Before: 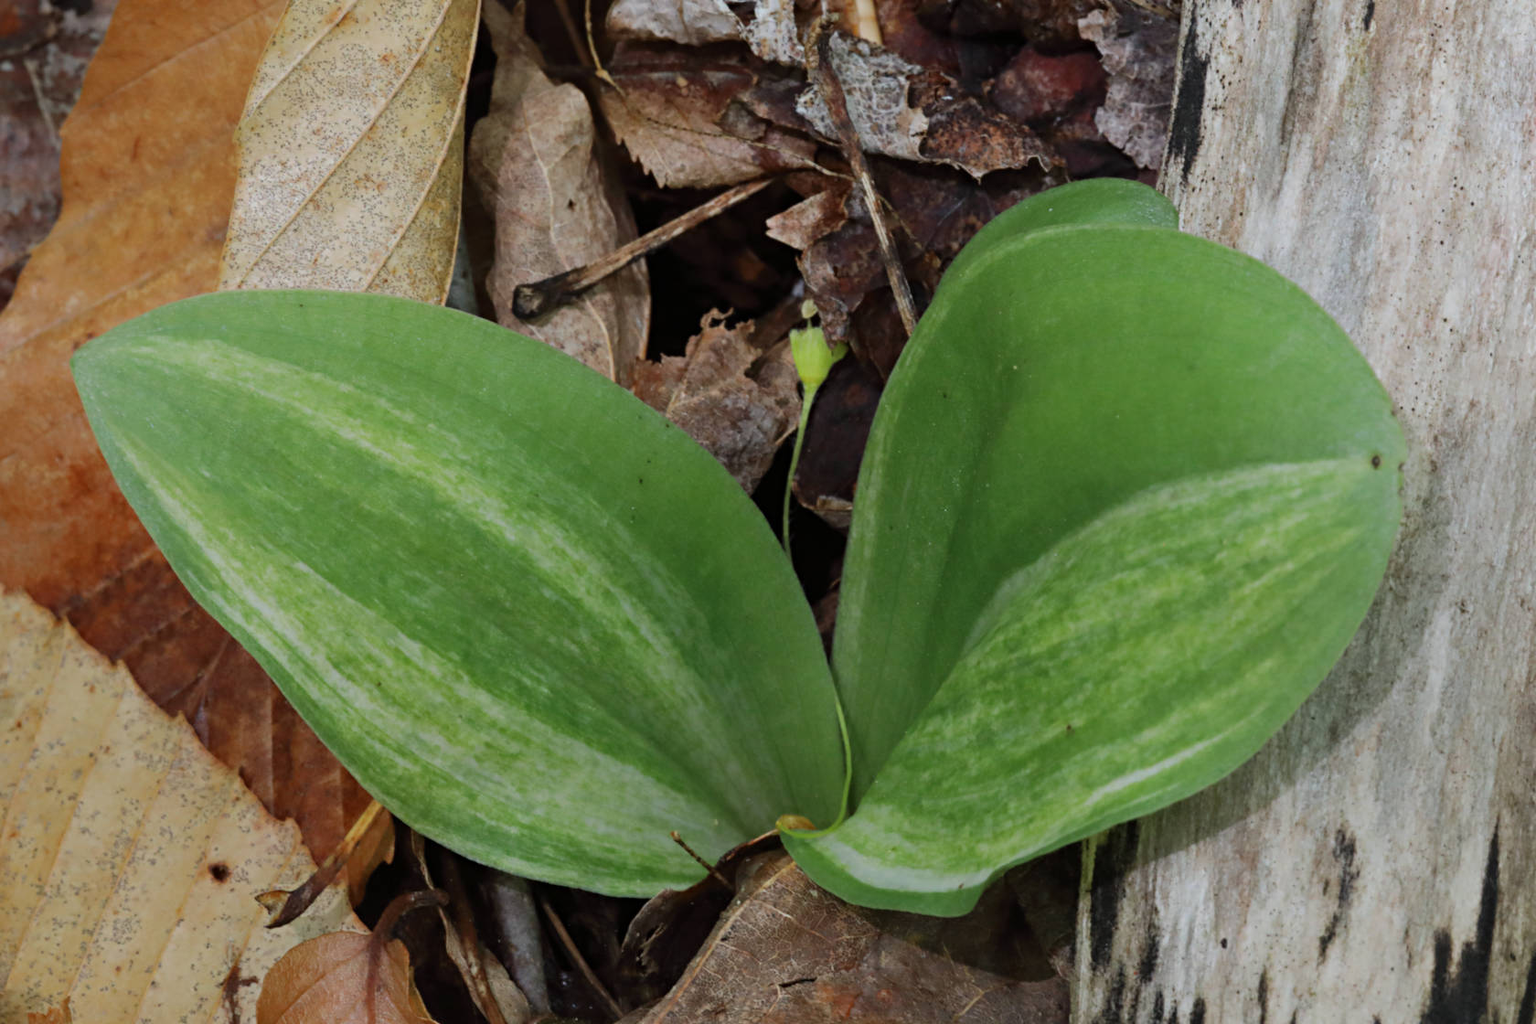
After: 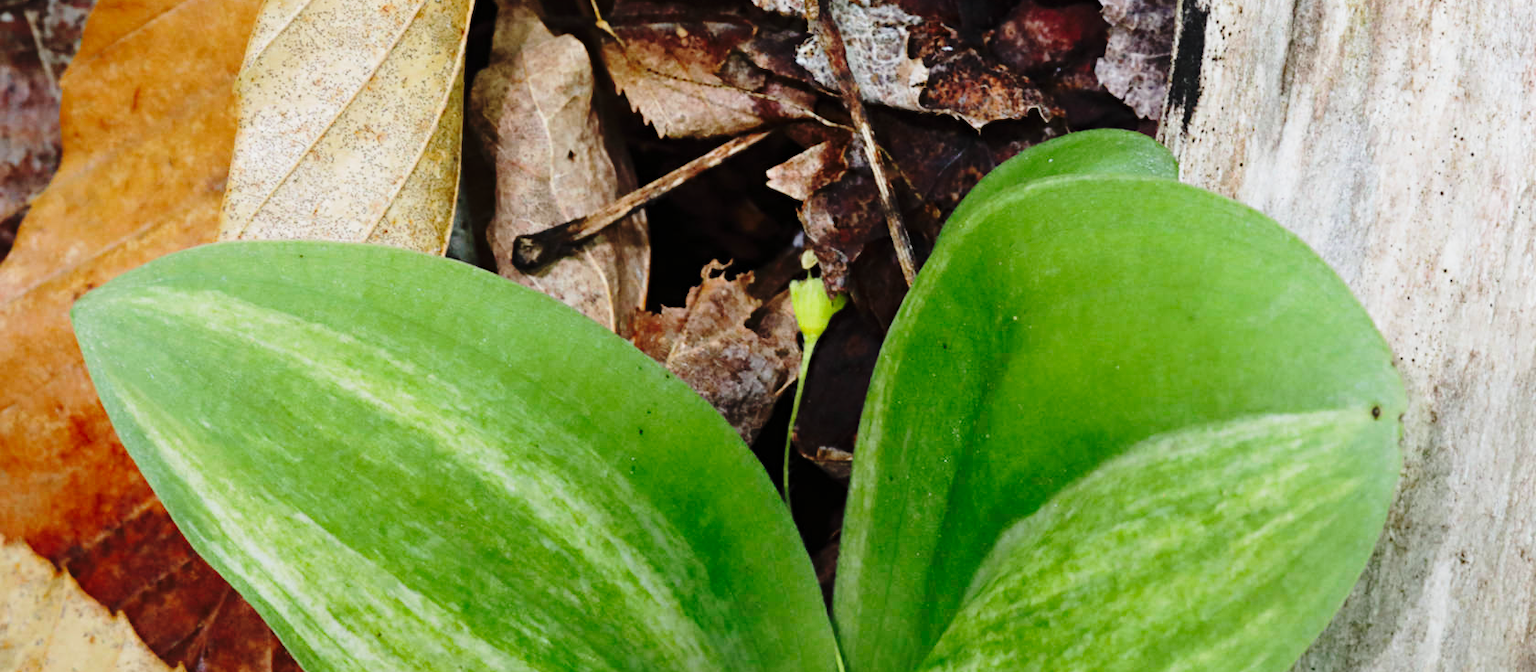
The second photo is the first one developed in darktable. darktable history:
base curve: curves: ch0 [(0, 0) (0.04, 0.03) (0.133, 0.232) (0.448, 0.748) (0.843, 0.968) (1, 1)], preserve colors none
crop and rotate: top 4.848%, bottom 29.503%
